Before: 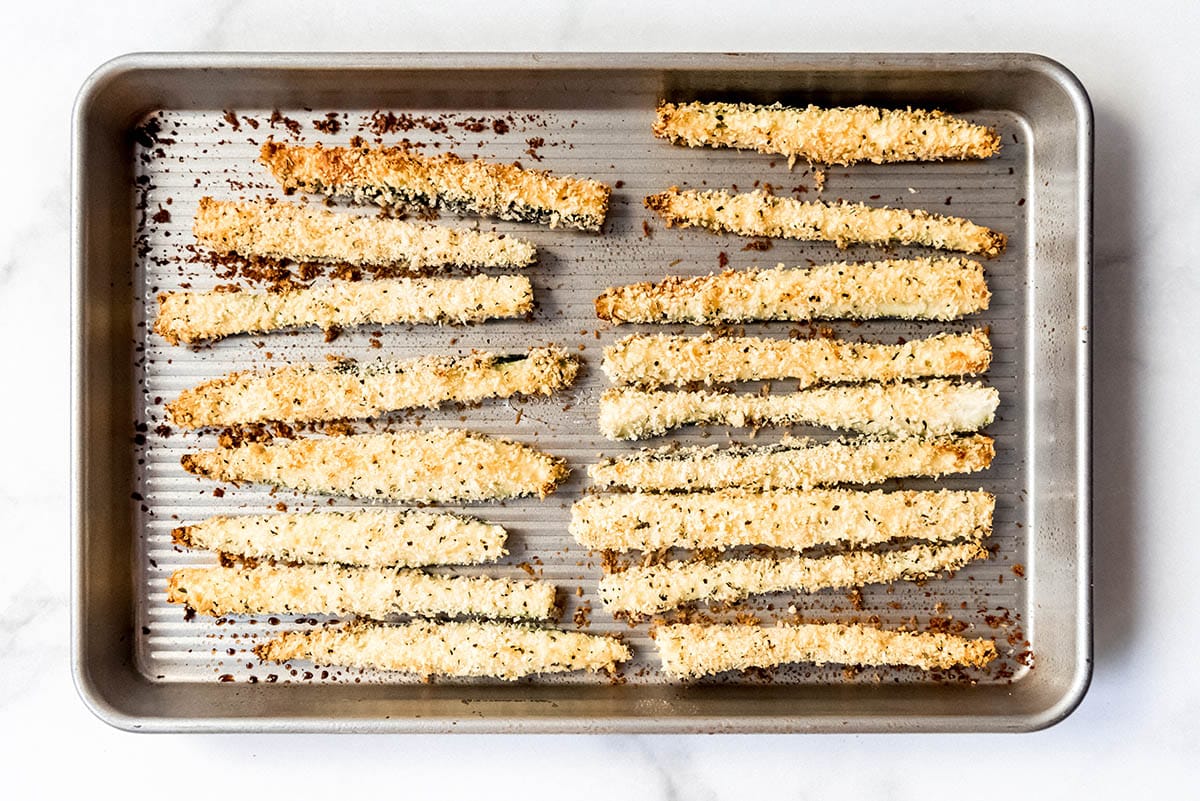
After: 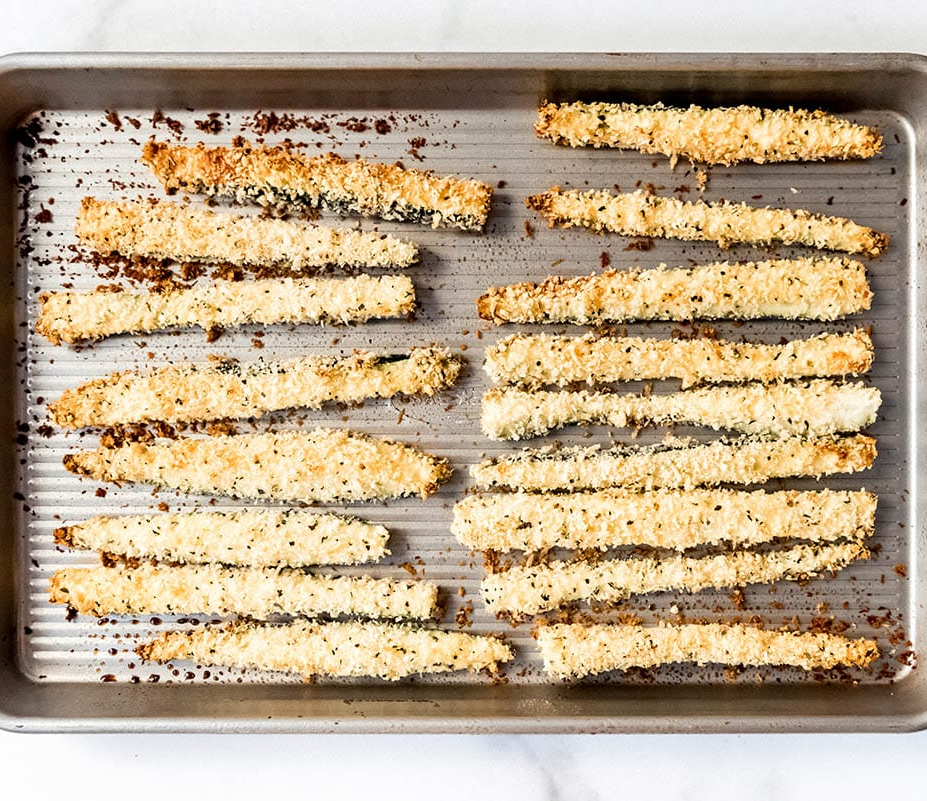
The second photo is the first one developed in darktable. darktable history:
crop: left 9.873%, right 12.838%
